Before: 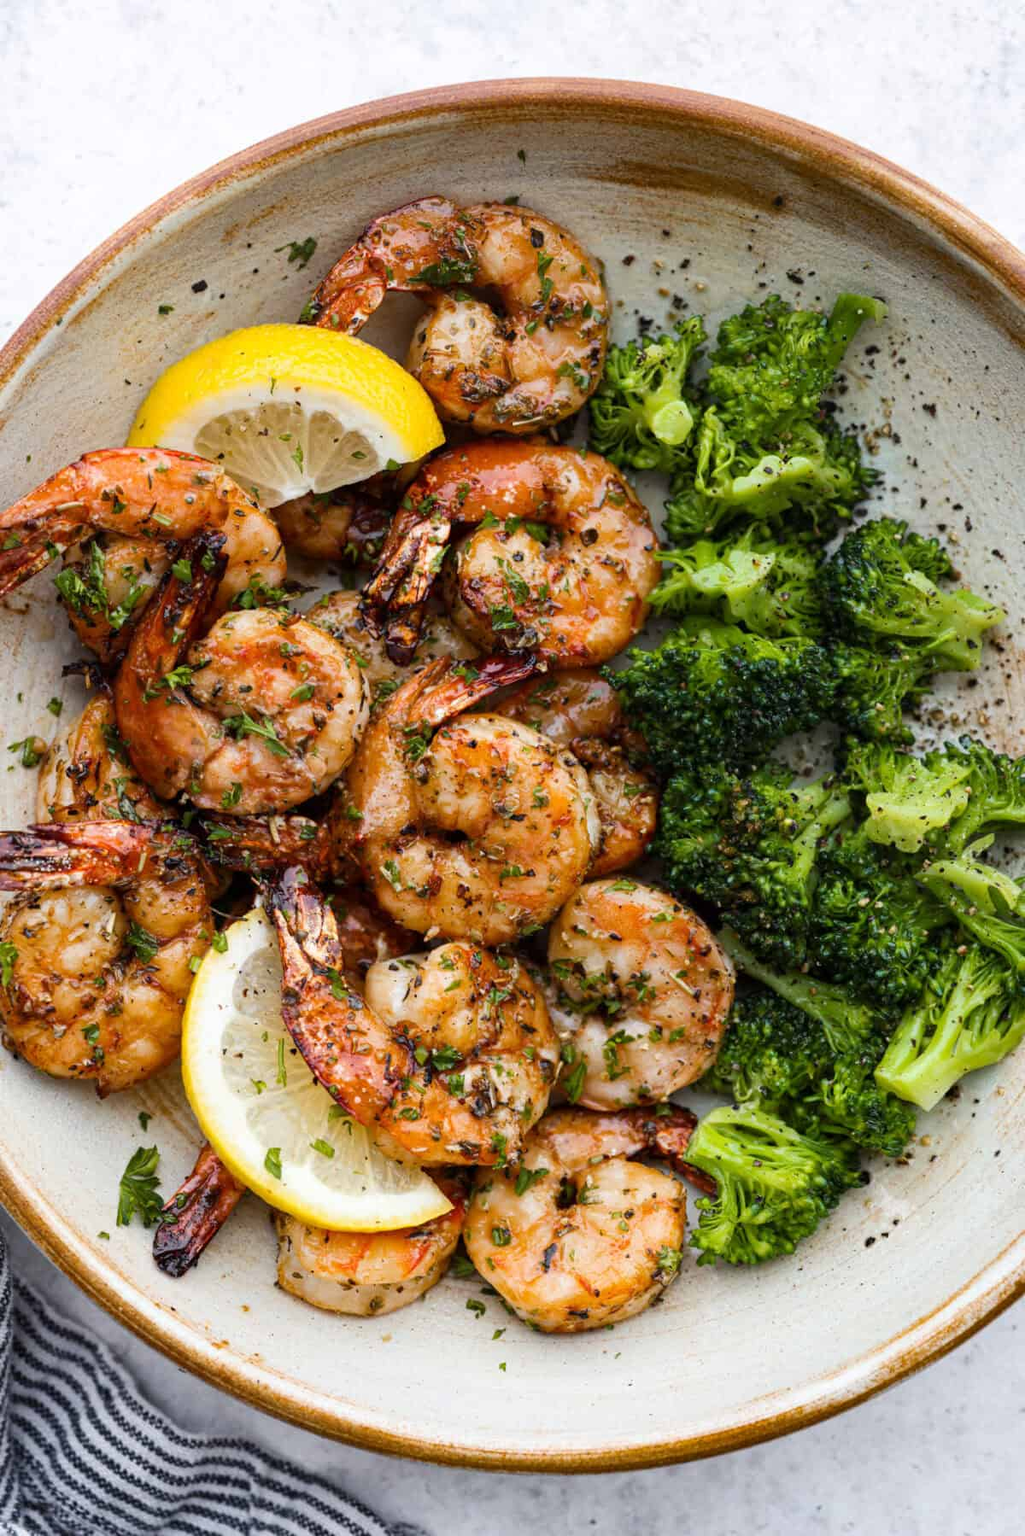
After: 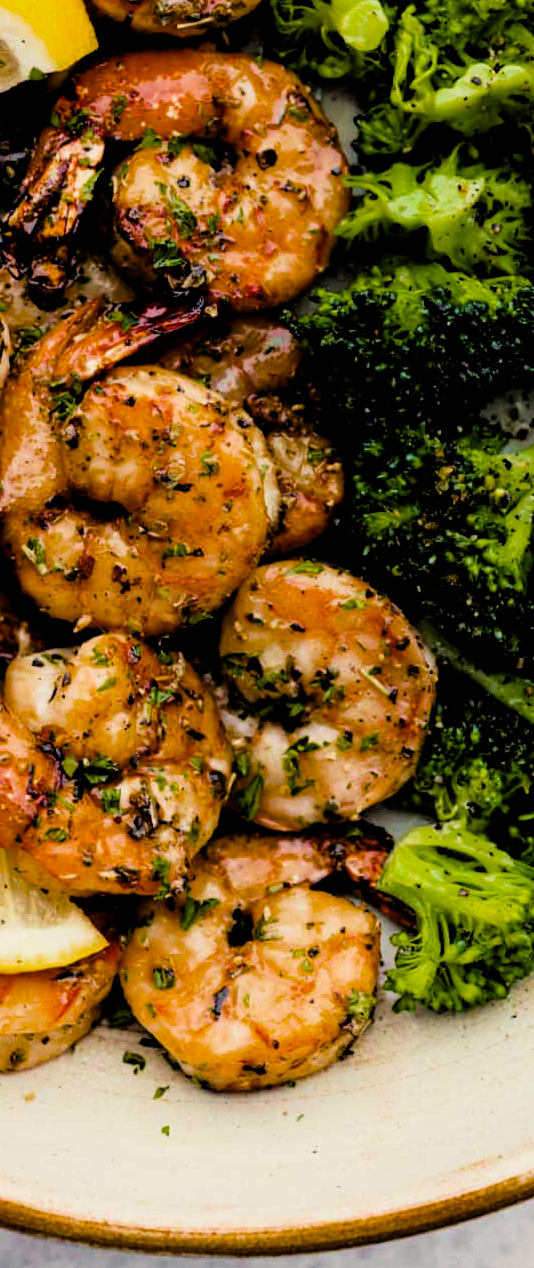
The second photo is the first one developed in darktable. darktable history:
color balance rgb: shadows lift › hue 85.27°, highlights gain › chroma 2.971%, highlights gain › hue 77.68°, perceptual saturation grading › global saturation 19.586%, perceptual brilliance grading › highlights 10.11%, perceptual brilliance grading › shadows -5.054%, saturation formula JzAzBz (2021)
filmic rgb: black relative exposure -3.34 EV, white relative exposure 3.45 EV, hardness 2.36, contrast 1.102
velvia: on, module defaults
crop: left 35.277%, top 26.136%, right 20.191%, bottom 3.355%
